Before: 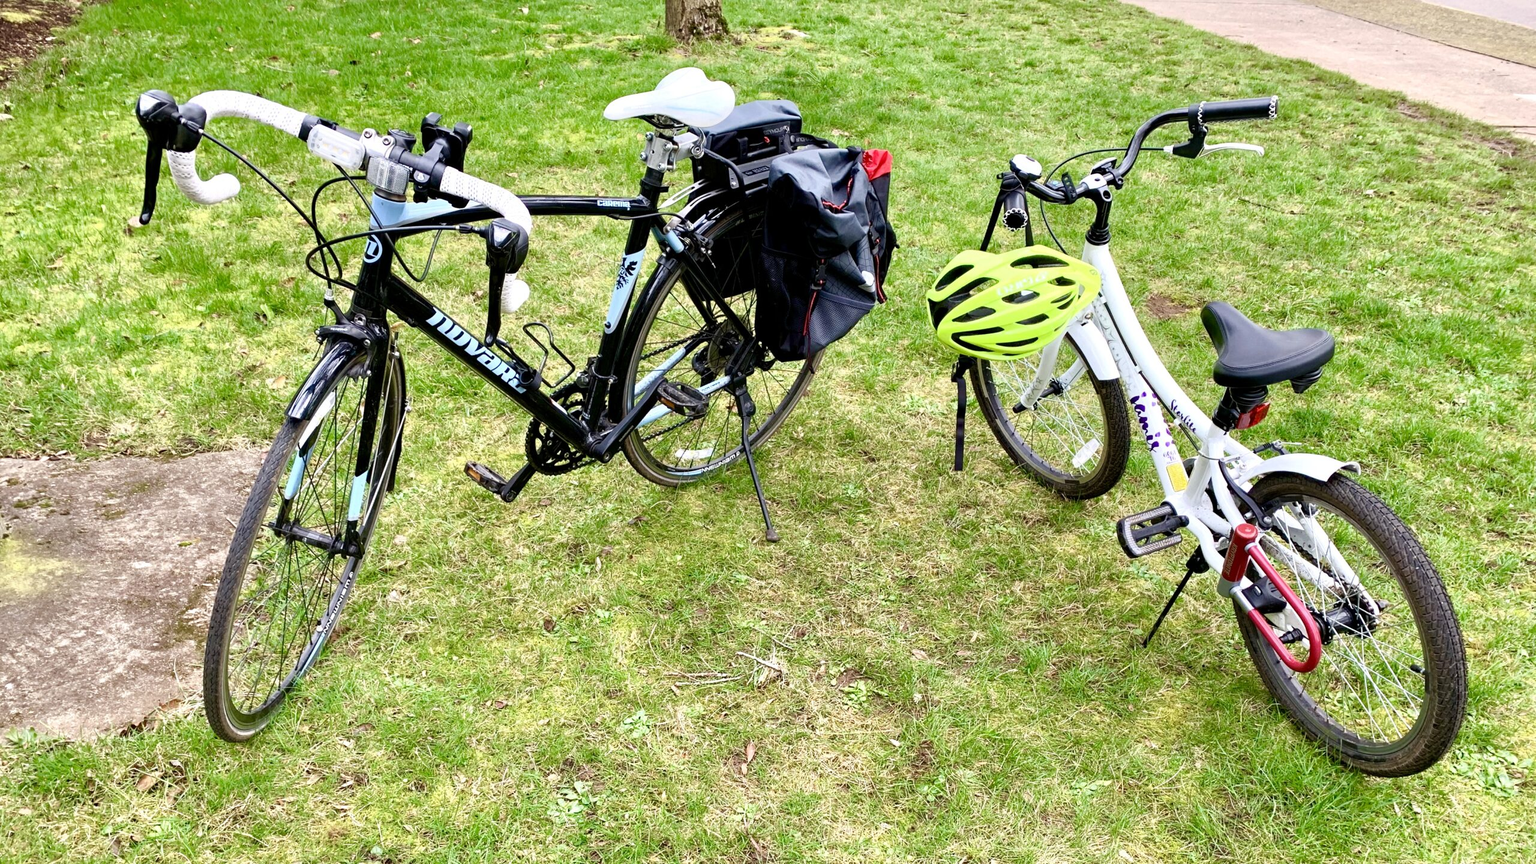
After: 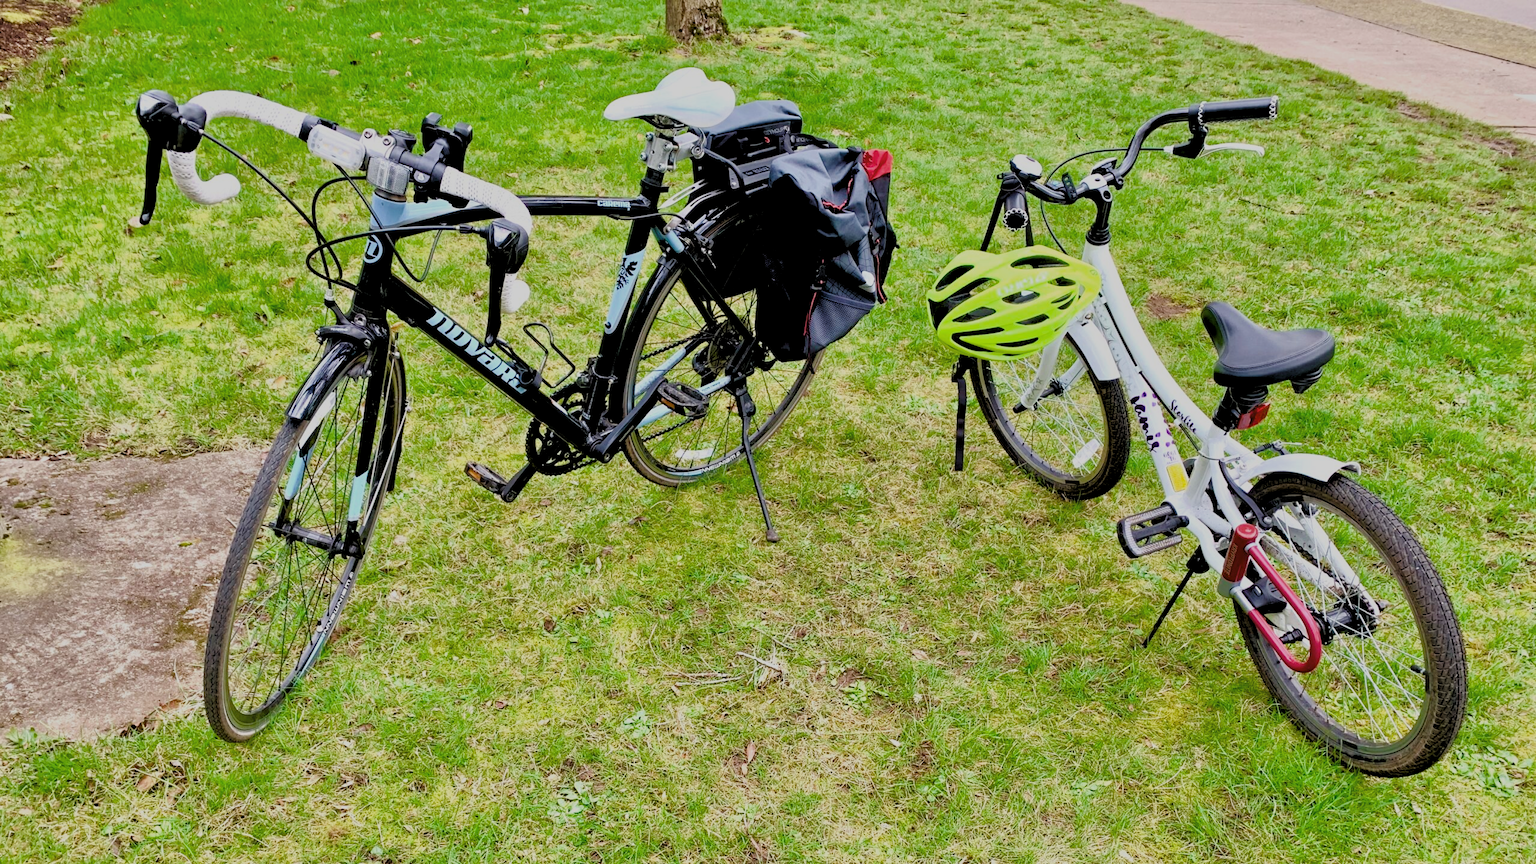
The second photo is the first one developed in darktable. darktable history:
filmic rgb: black relative exposure -7.65 EV, white relative exposure 4.56 EV, hardness 3.61
tone equalizer: -7 EV 0.15 EV, -6 EV 0.6 EV, -5 EV 1.15 EV, -4 EV 1.33 EV, -3 EV 1.15 EV, -2 EV 0.6 EV, -1 EV 0.15 EV, mask exposure compensation -0.5 EV
levels: levels [0.116, 0.574, 1]
color balance rgb: perceptual saturation grading › global saturation 10%, global vibrance 10%
